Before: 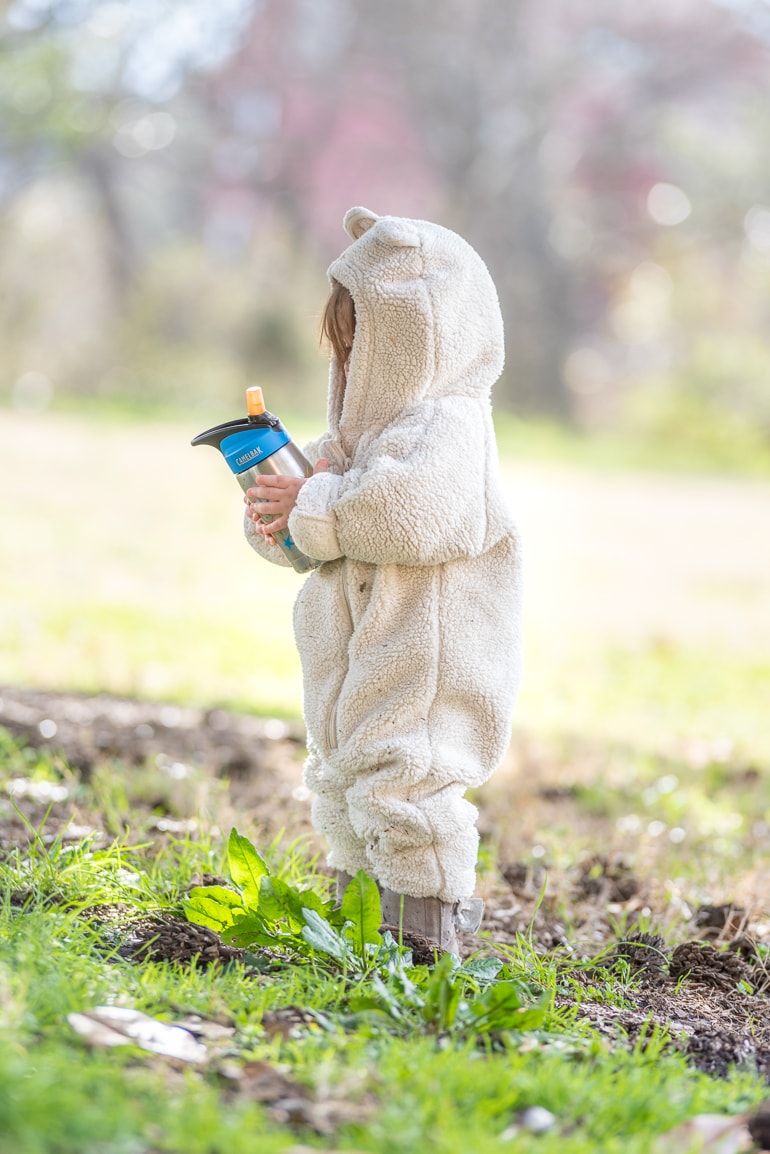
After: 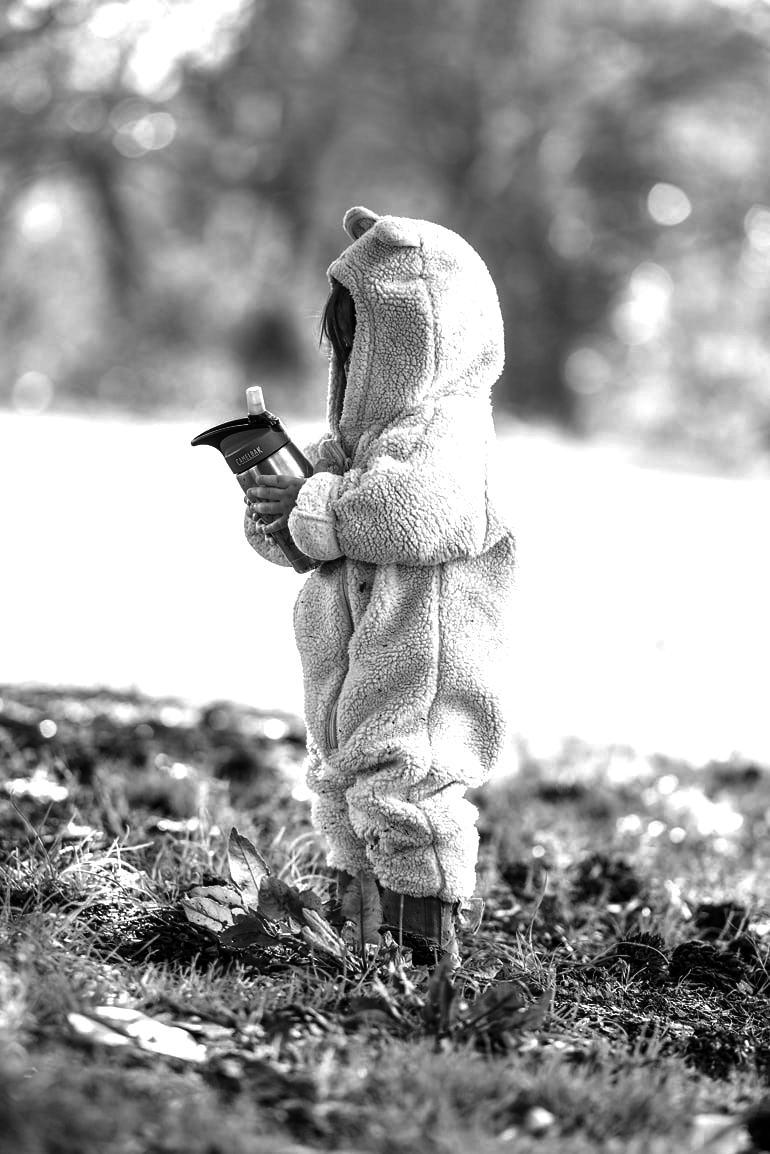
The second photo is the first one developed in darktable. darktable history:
tone equalizer: -8 EV -0.417 EV, -7 EV -0.389 EV, -6 EV -0.333 EV, -5 EV -0.222 EV, -3 EV 0.222 EV, -2 EV 0.333 EV, -1 EV 0.389 EV, +0 EV 0.417 EV, edges refinement/feathering 500, mask exposure compensation -1.57 EV, preserve details no
contrast brightness saturation: brightness -1, saturation 1
monochrome: a -6.99, b 35.61, size 1.4
